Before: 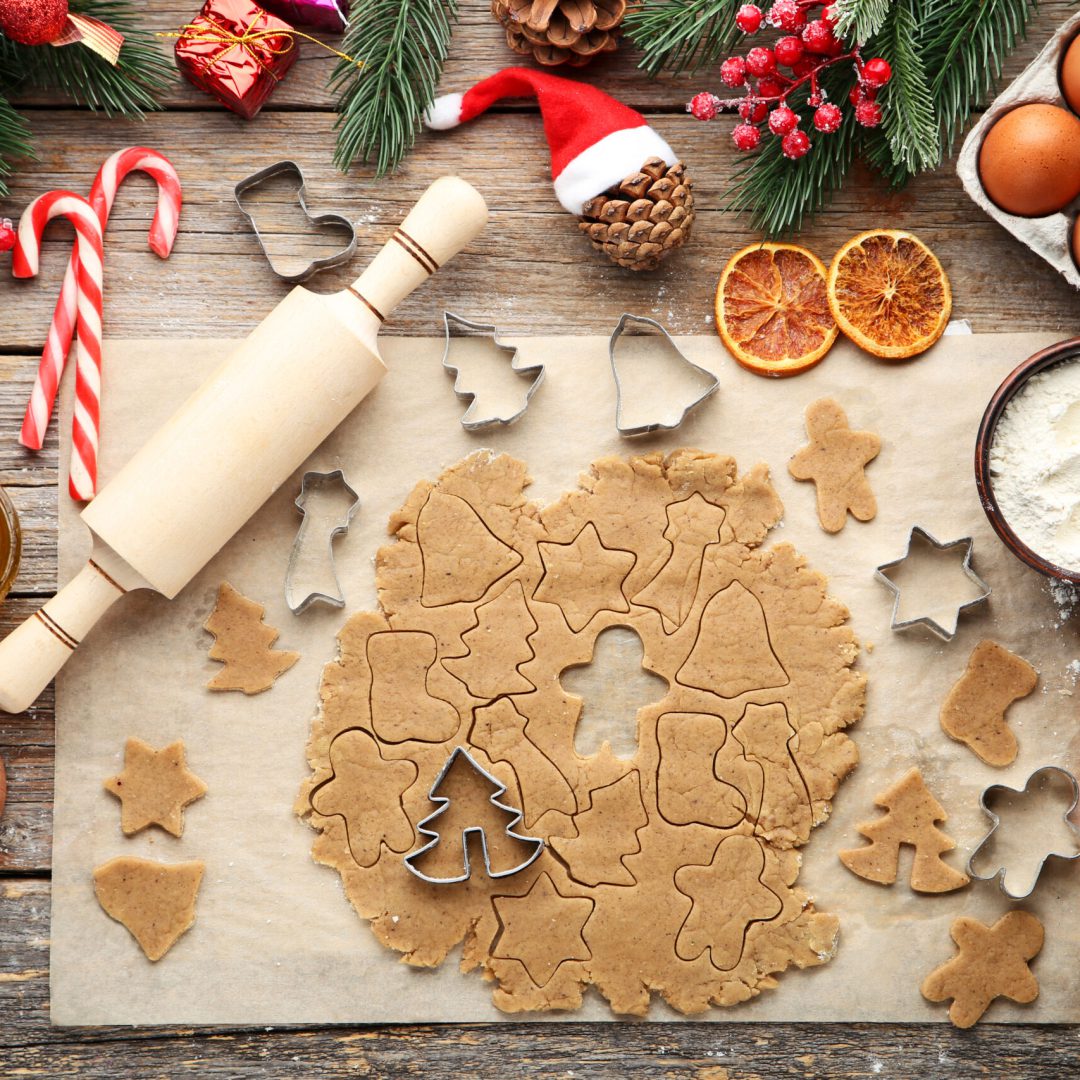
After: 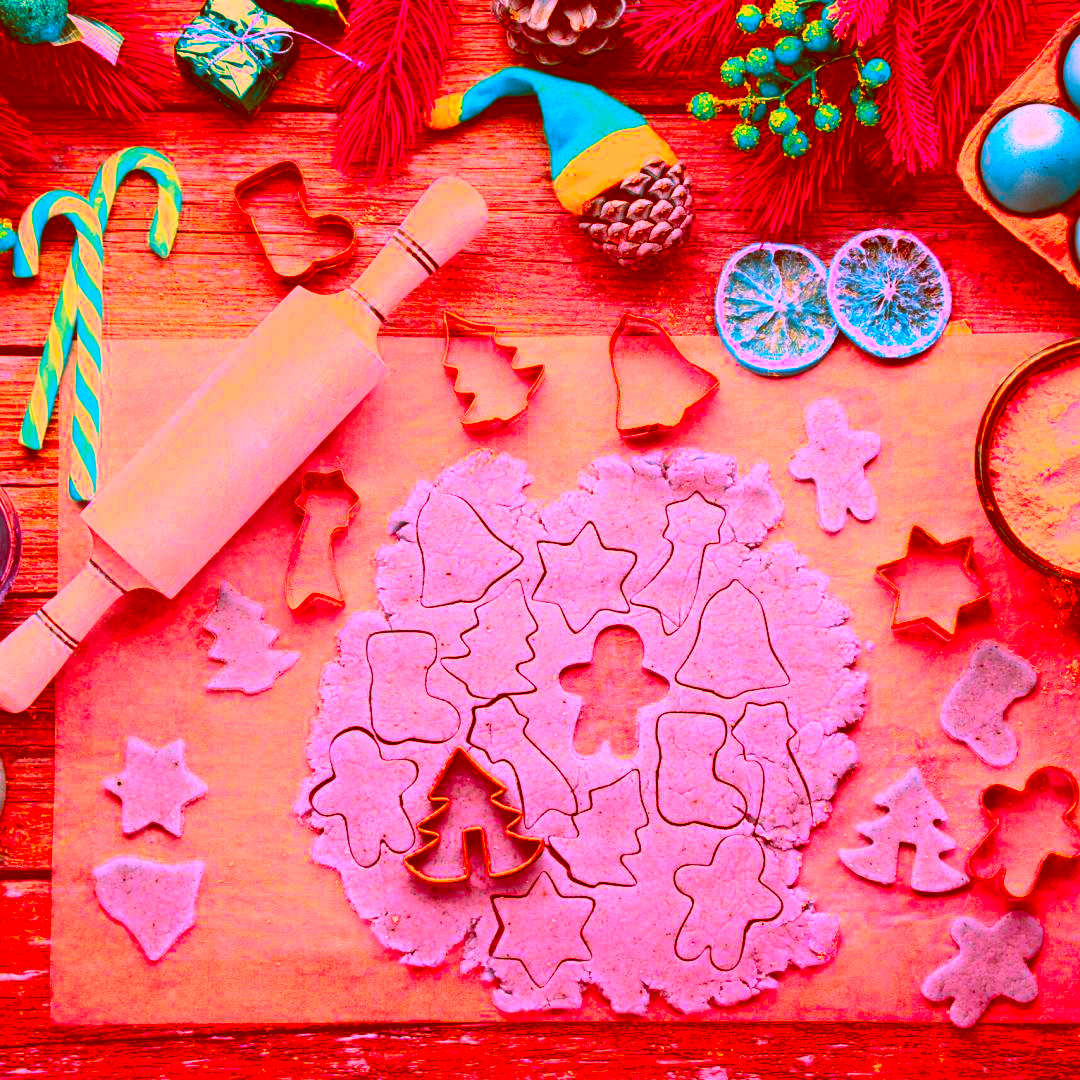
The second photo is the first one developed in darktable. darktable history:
color correction: highlights a* -39.68, highlights b* -40, shadows a* -40, shadows b* -40, saturation -3
tone equalizer: -8 EV -0.75 EV, -7 EV -0.7 EV, -6 EV -0.6 EV, -5 EV -0.4 EV, -3 EV 0.4 EV, -2 EV 0.6 EV, -1 EV 0.7 EV, +0 EV 0.75 EV, edges refinement/feathering 500, mask exposure compensation -1.57 EV, preserve details no
